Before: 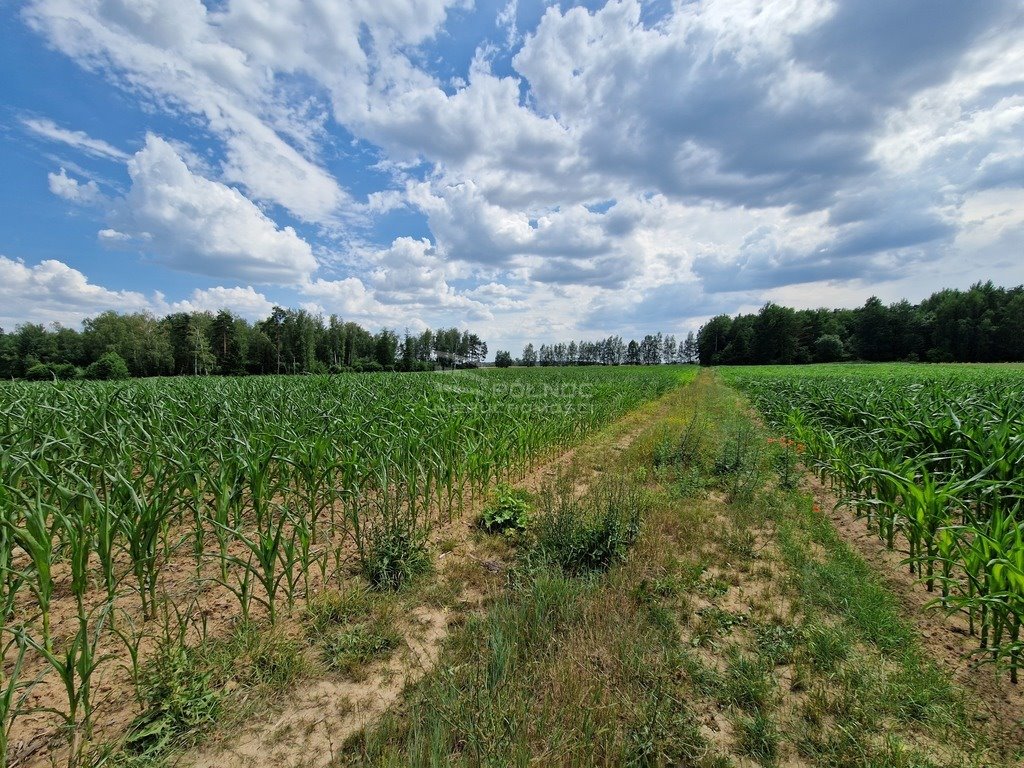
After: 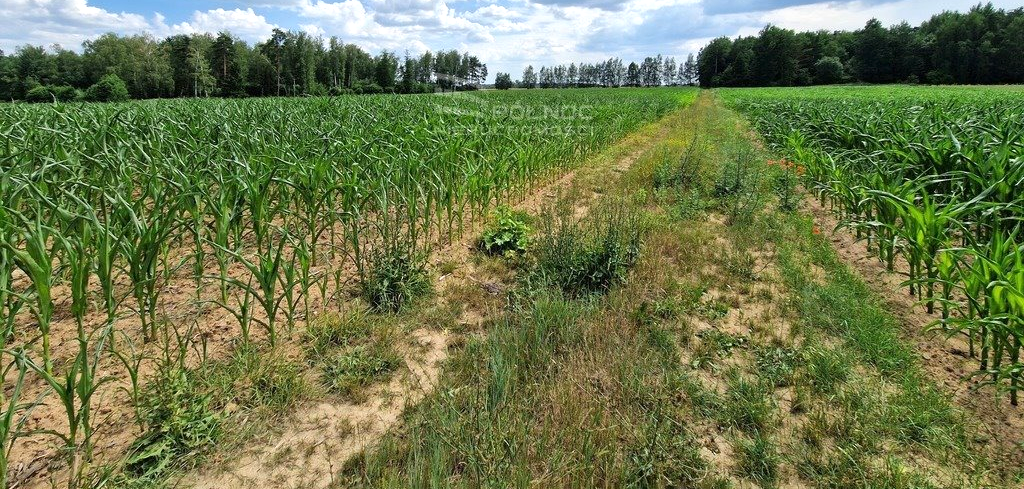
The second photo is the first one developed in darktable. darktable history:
crop and rotate: top 36.244%
exposure: exposure 0.52 EV, compensate highlight preservation false
